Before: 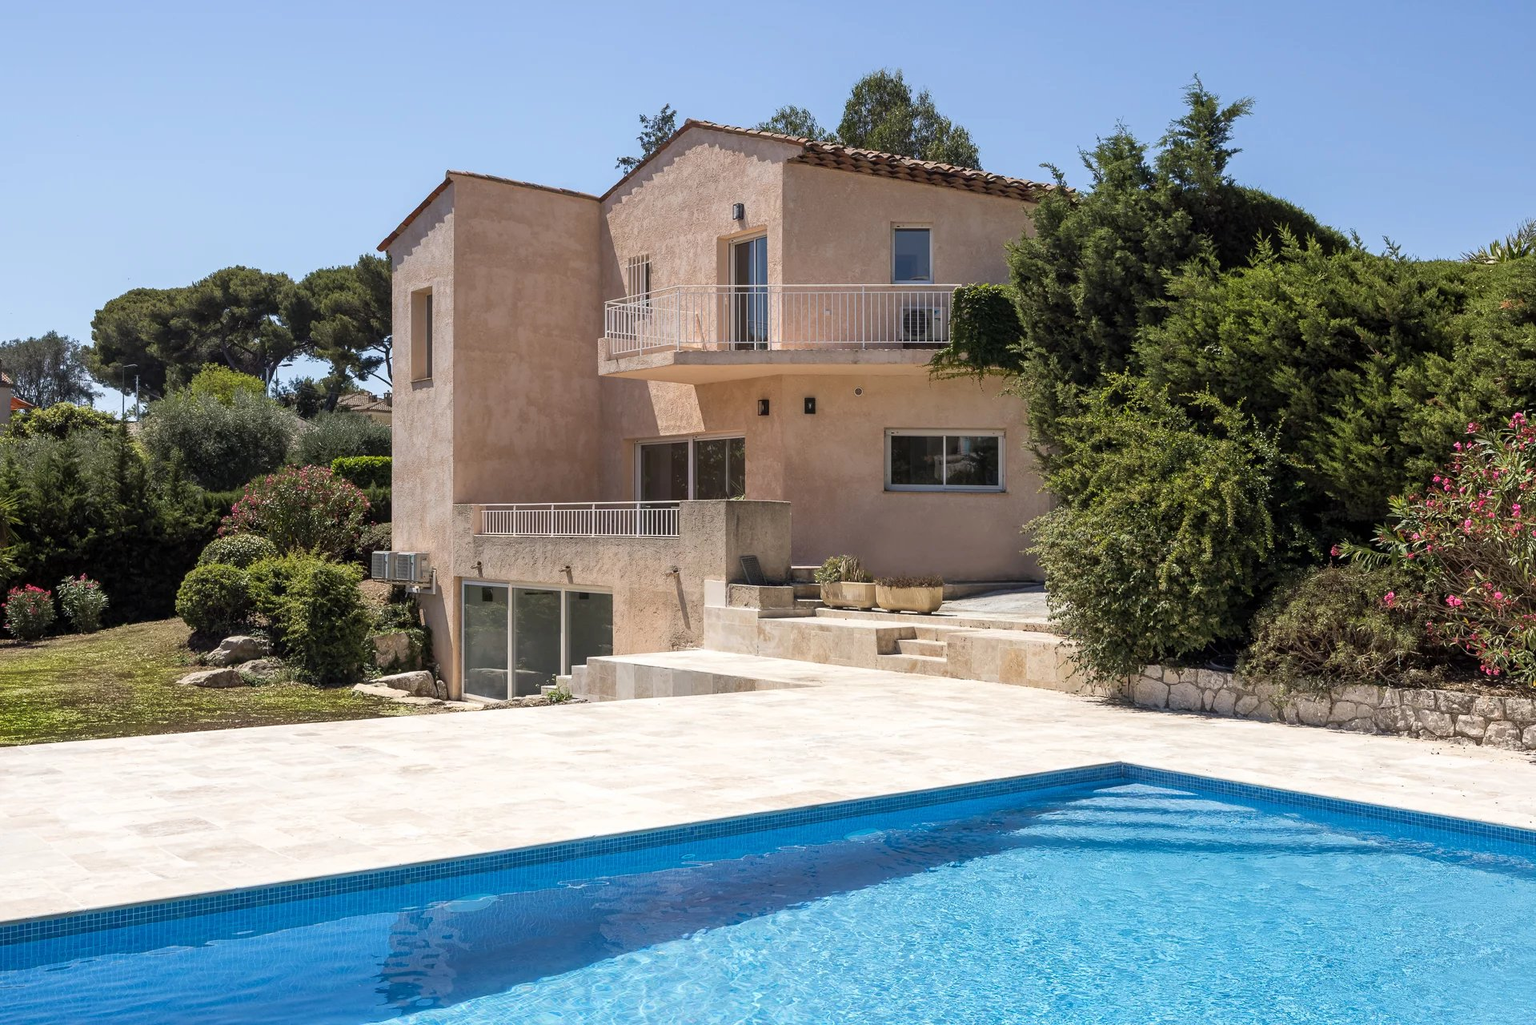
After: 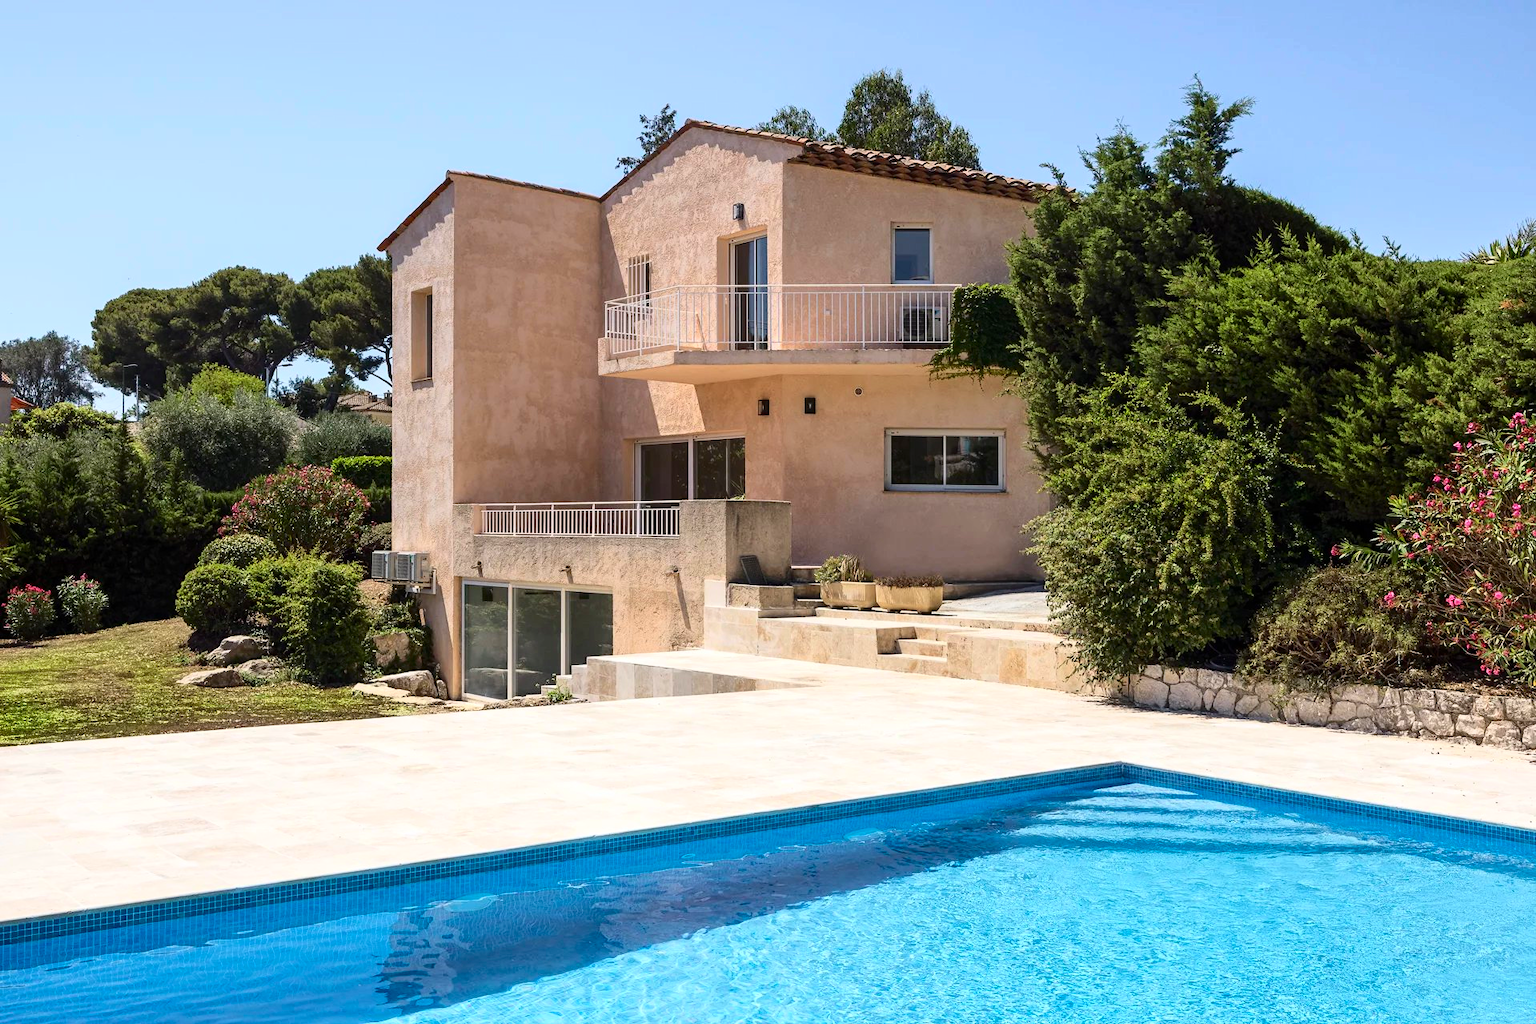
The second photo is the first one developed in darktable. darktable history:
tone curve: curves: ch0 [(0, 0) (0.234, 0.191) (0.48, 0.534) (0.608, 0.667) (0.725, 0.809) (0.864, 0.922) (1, 1)]; ch1 [(0, 0) (0.453, 0.43) (0.5, 0.5) (0.615, 0.649) (1, 1)]; ch2 [(0, 0) (0.5, 0.5) (0.586, 0.617) (1, 1)], color space Lab, independent channels, preserve colors none
